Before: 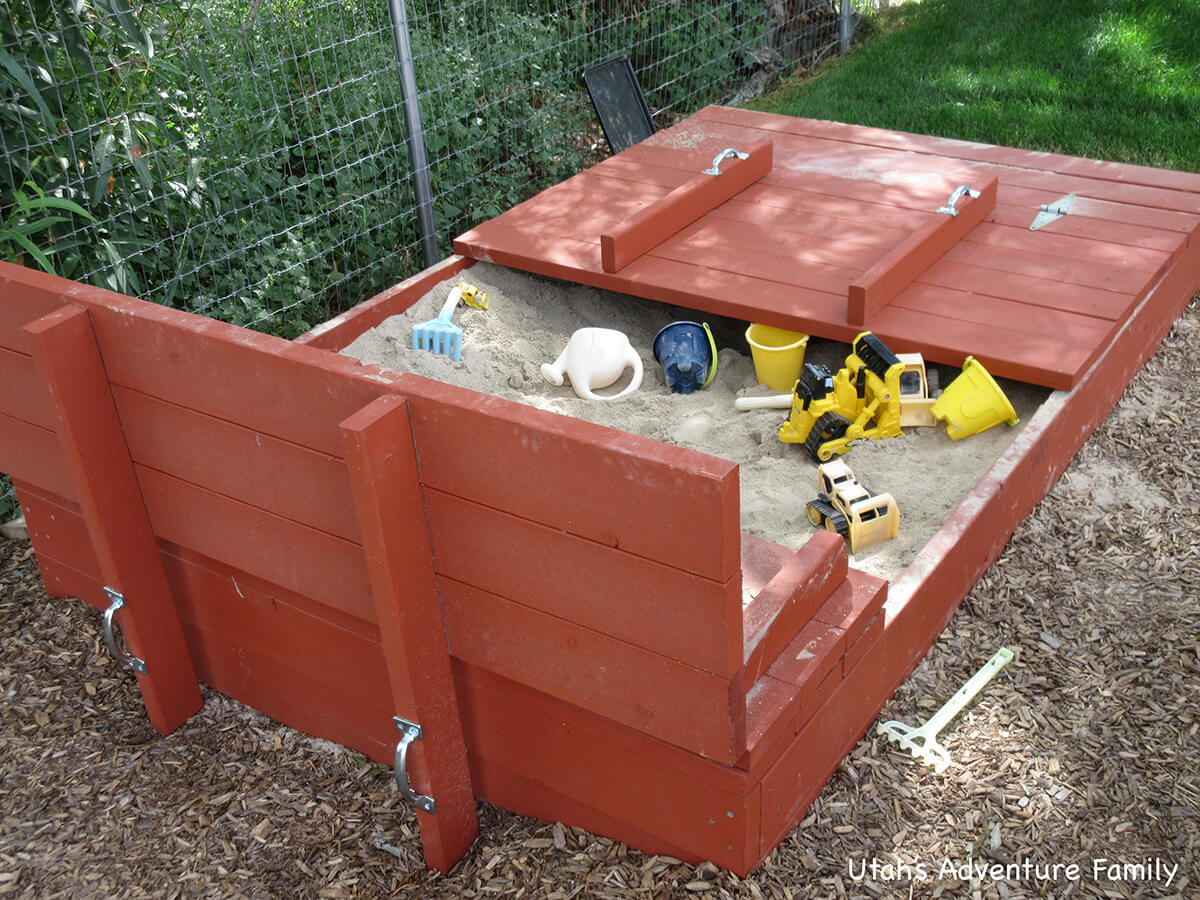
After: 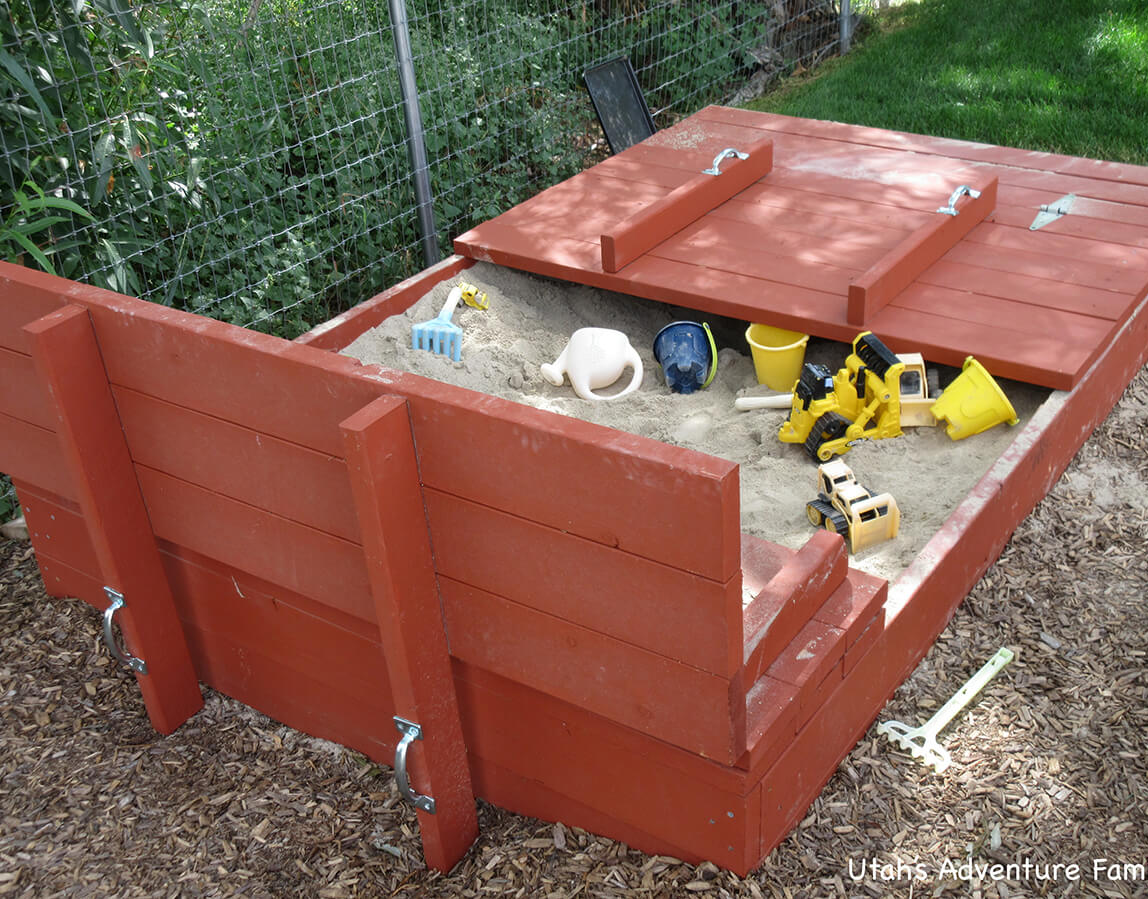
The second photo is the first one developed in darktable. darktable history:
crop: right 4.301%, bottom 0.049%
